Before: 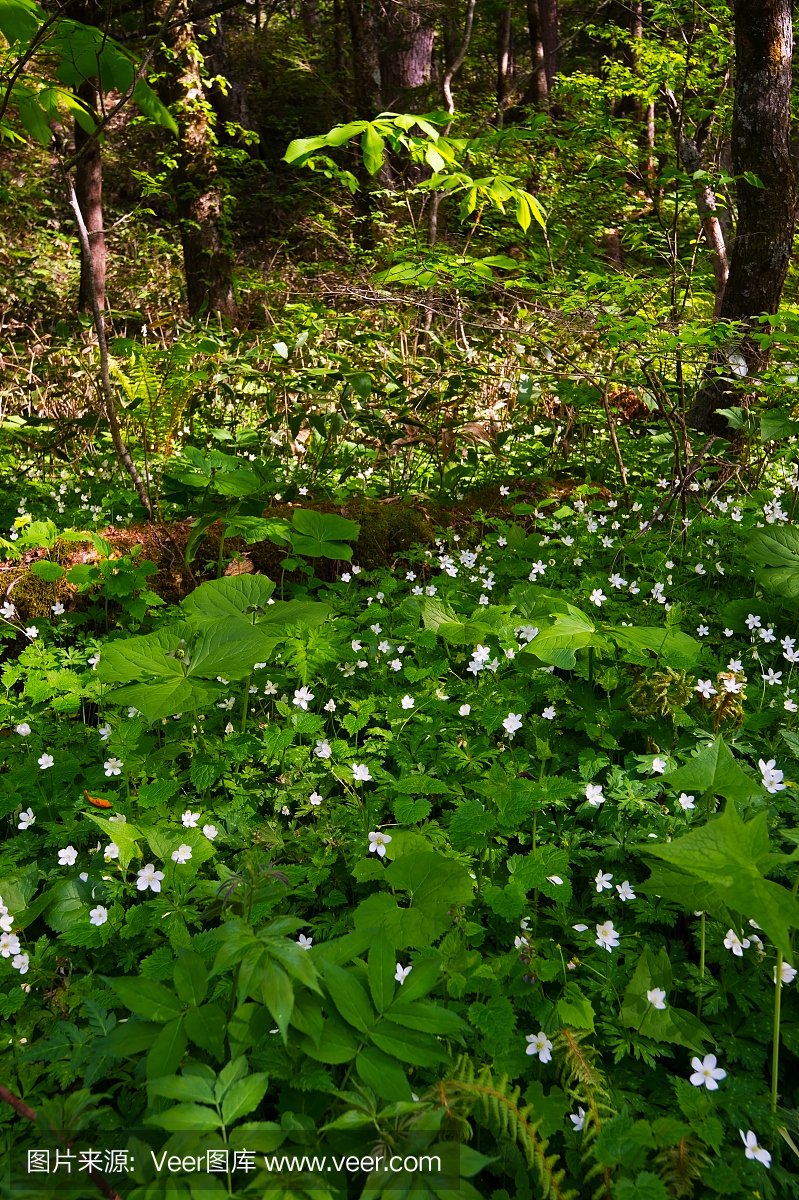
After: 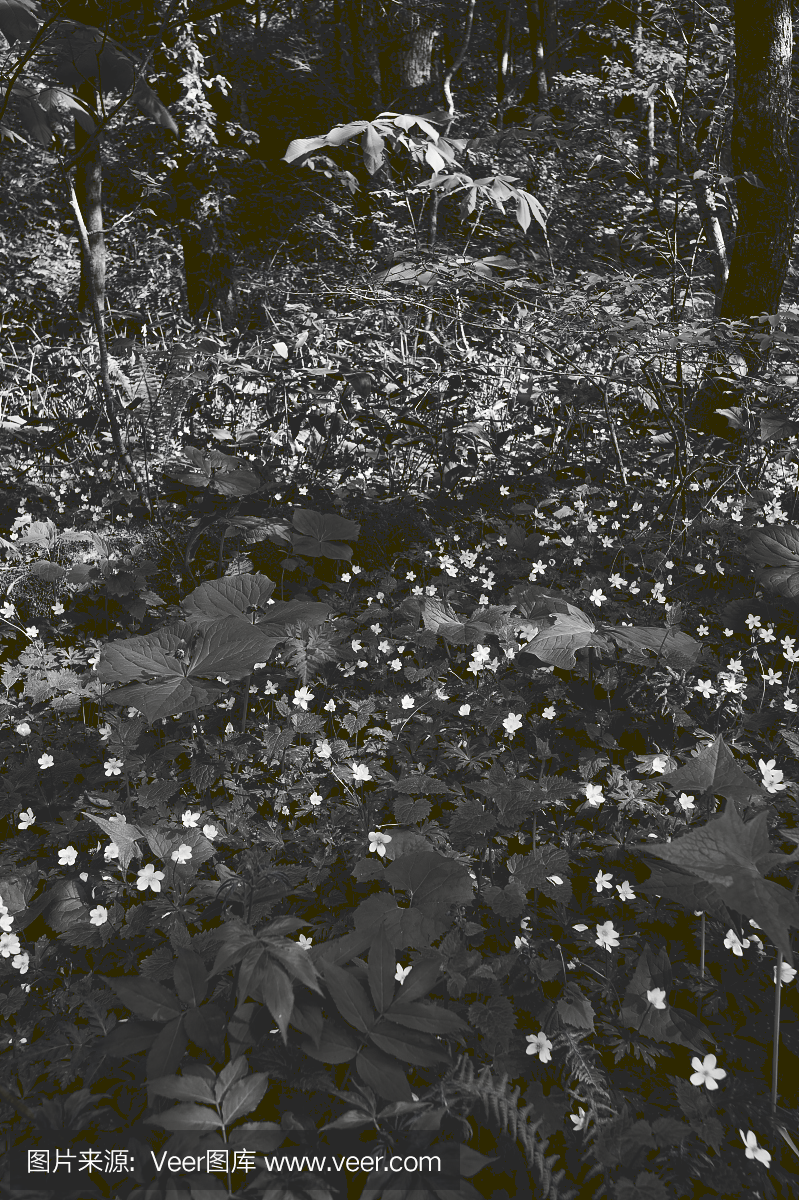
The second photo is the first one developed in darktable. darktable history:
tone curve: curves: ch0 [(0, 0) (0.003, 0.161) (0.011, 0.161) (0.025, 0.161) (0.044, 0.161) (0.069, 0.161) (0.1, 0.161) (0.136, 0.163) (0.177, 0.179) (0.224, 0.207) (0.277, 0.243) (0.335, 0.292) (0.399, 0.361) (0.468, 0.452) (0.543, 0.547) (0.623, 0.638) (0.709, 0.731) (0.801, 0.826) (0.898, 0.911) (1, 1)], preserve colors none
color look up table: target L [84.2, 88.12, 82.41, 82.17, 55.02, 60.94, 46.43, 52.54, 36.99, 35.72, 18, 0.524, 201.34, 85.98, 73.31, 69.61, 65.49, 59.66, 54.76, 58.12, 42.78, 41.83, 26.21, 19.4, 17.06, 13.23, 87.41, 81.33, 74.05, 64.48, 81.33, 65.49, 48.04, 71.1, 44.82, 41.14, 25.32, 41.14, 23.07, 21.7, 13.23, 15.16, 97.23, 84.56, 70.73, 67.37, 54.37, 31.46, 17.06], target a [0, -0.002, 0.001, 0.001, 0.001, 0, 0.001, 0.001, 0, 0.001, -0.001, 0, 0, -0.001, 0, 0, 0, 0.001, 0.001, 0.001, 0, 0.001, 0, 0, -0.001, -1.324, -0.001, 0, 0, 0.001, 0, 0, 0.001, 0, 0.001, 0, -0.001, 0, 0, 0, -1.324, -0.131, -0.099, 0, 0.001, 0, 0, 0, -0.001], target b [0, 0.023, -0.007, -0.007, -0.005, 0.001, -0.001, -0.005, -0.001, -0.004, 0.007, 0, -0.001, 0.001, 0, 0, 0, -0.005, 0, -0.005, -0.001, -0.005, 0.007, 0, 0.007, 21.86, 0.001, 0, 0, -0.006, 0, 0, -0.001, 0, -0.005, -0.001, 0.007, -0.001, -0.001, 0, 21.86, 1.667, 1.22, 0, -0.006, 0, 0, -0.001, 0.007], num patches 49
